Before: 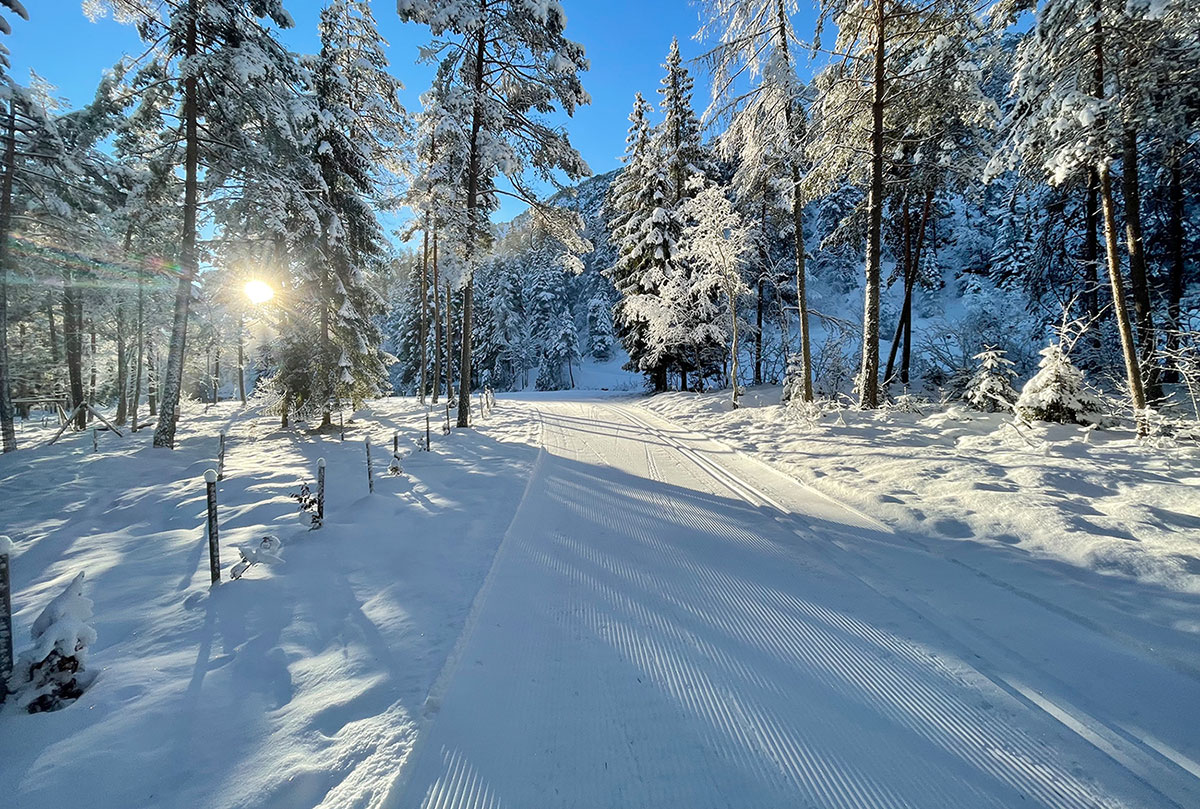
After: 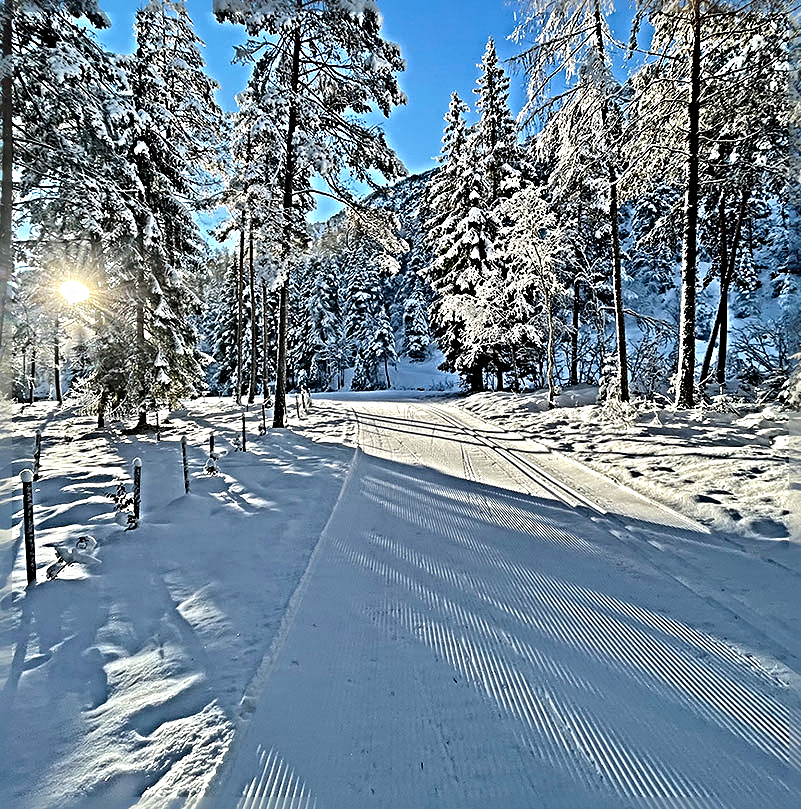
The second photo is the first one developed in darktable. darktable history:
tone equalizer: on, module defaults
exposure: exposure -0.06 EV, compensate exposure bias true, compensate highlight preservation false
sharpen: radius 6.272, amount 1.801, threshold 0.204
crop and rotate: left 15.352%, right 17.878%
